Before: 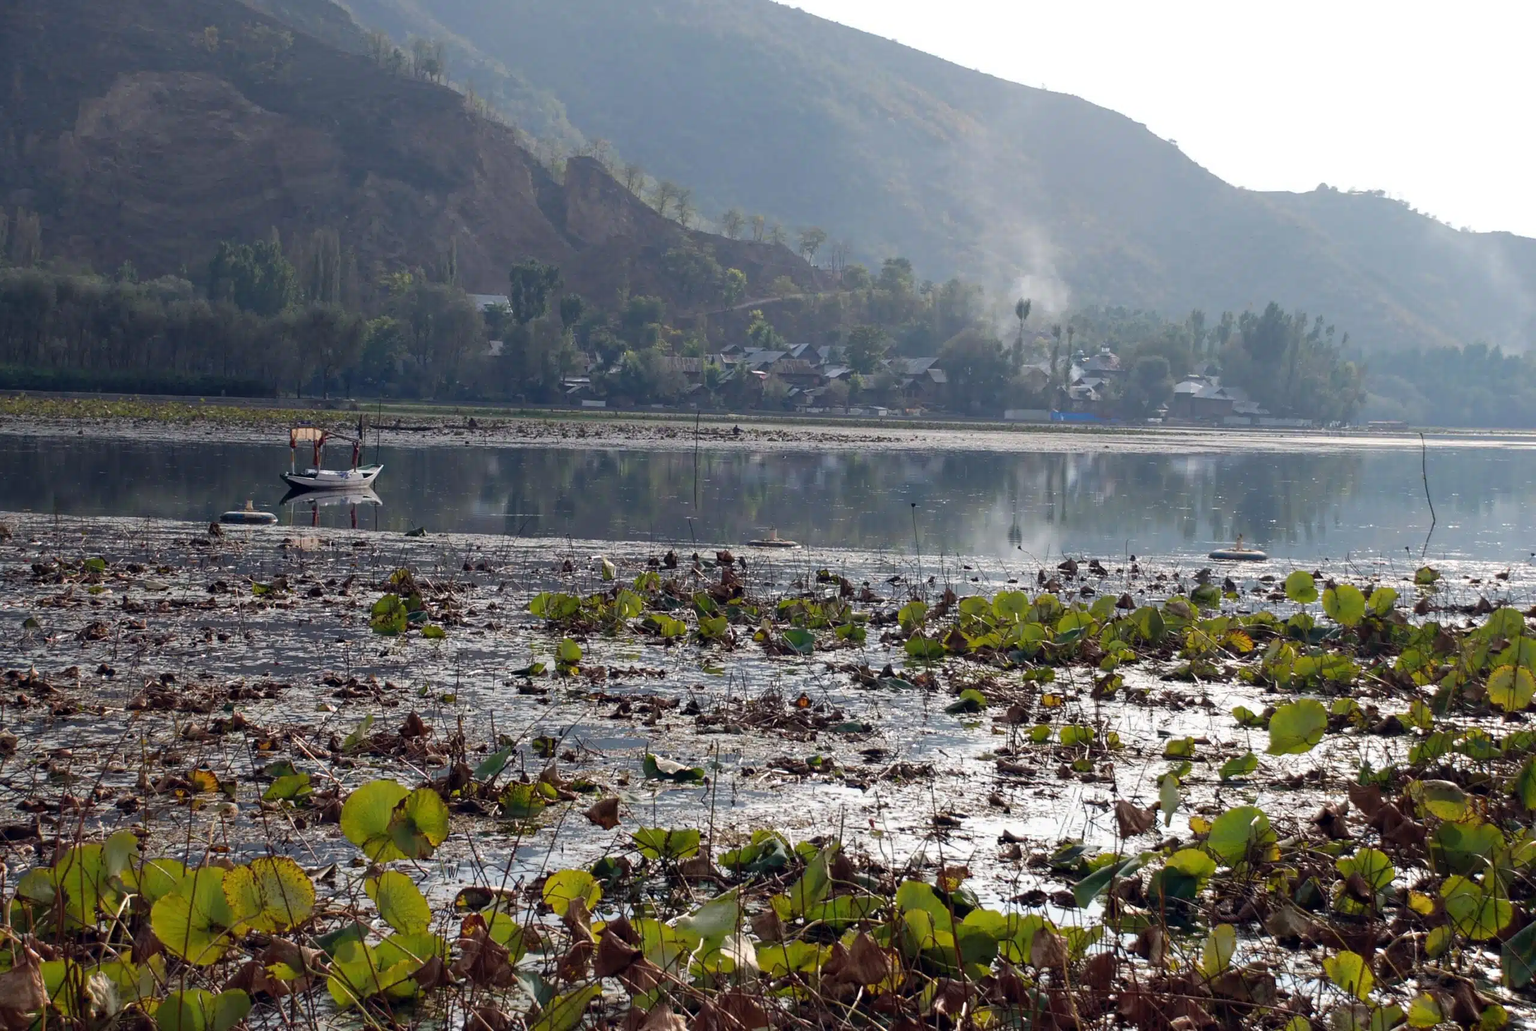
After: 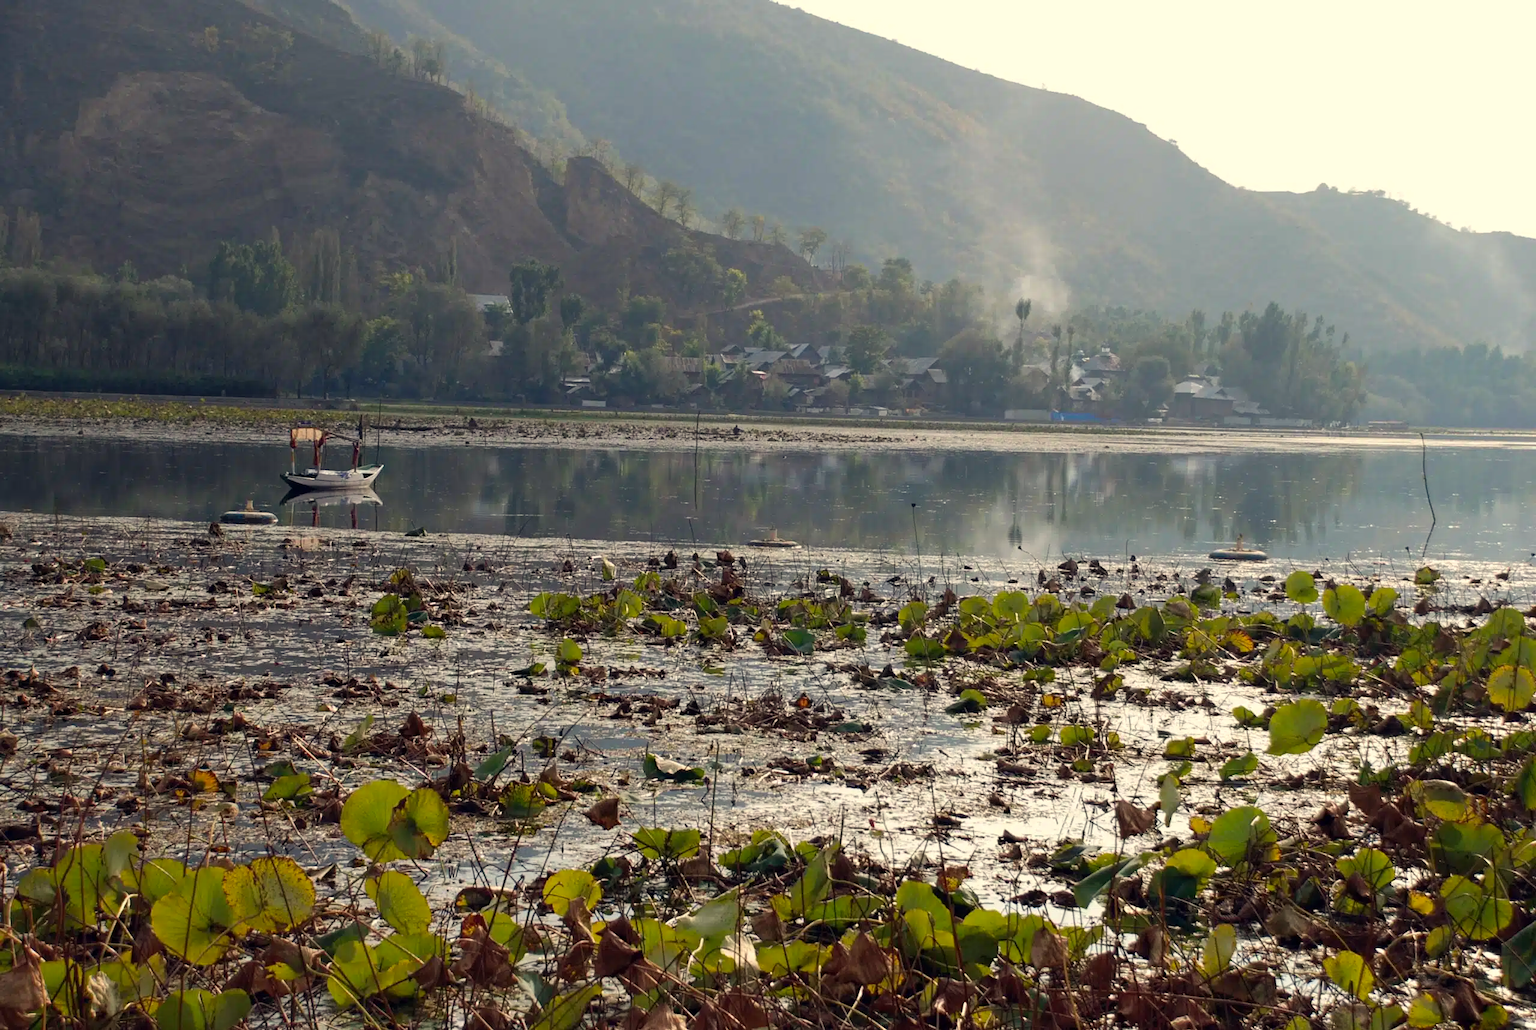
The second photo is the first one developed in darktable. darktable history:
white balance: red 1.029, blue 0.92
color correction: highlights a* 0.816, highlights b* 2.78, saturation 1.1
